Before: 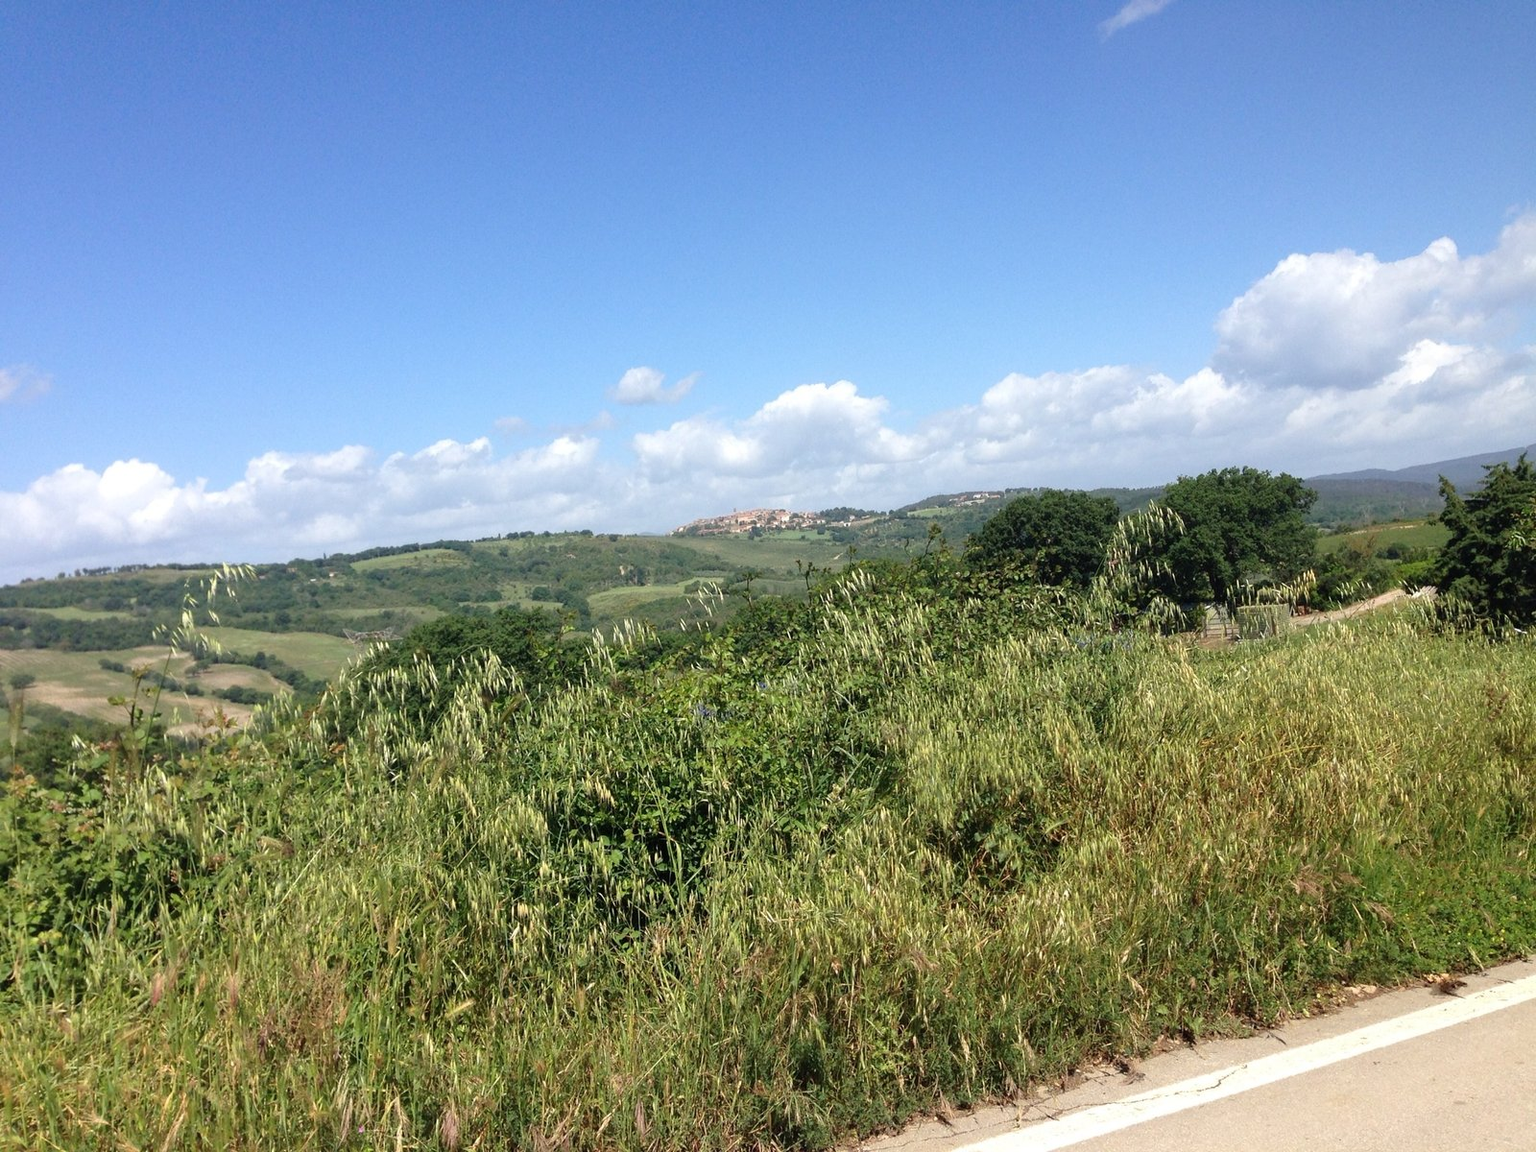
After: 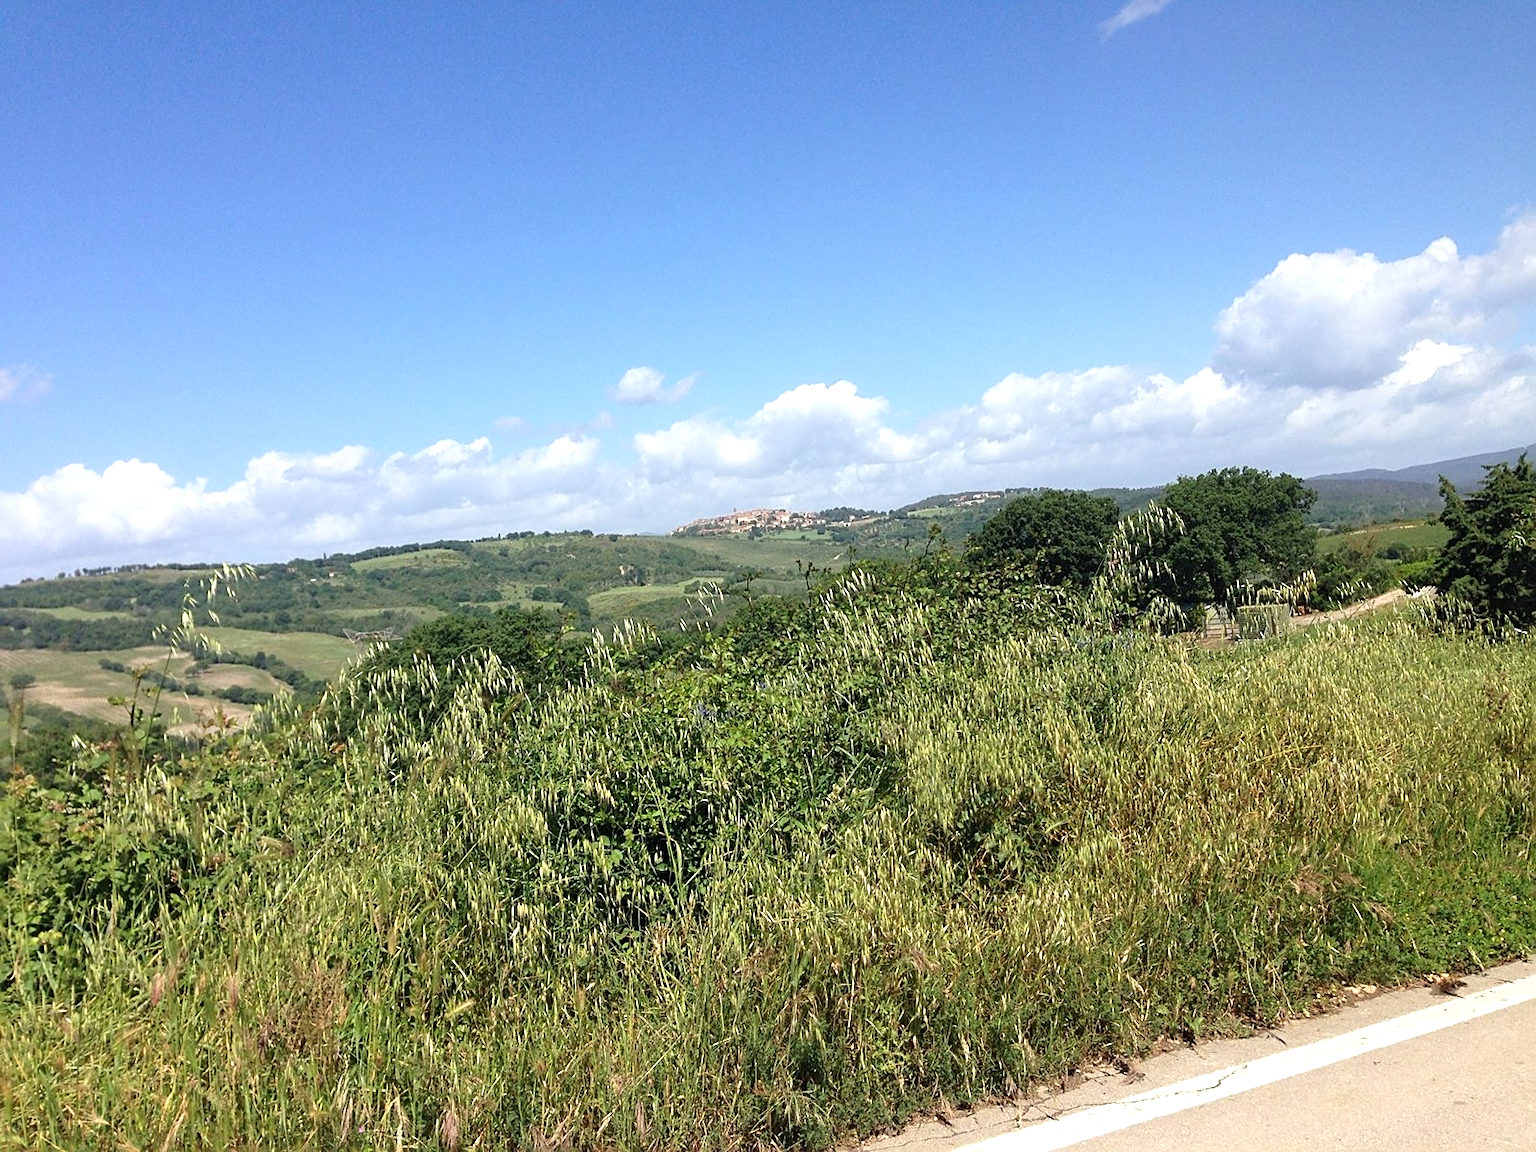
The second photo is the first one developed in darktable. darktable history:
sharpen: on, module defaults
exposure: exposure 0.2 EV, compensate highlight preservation false
